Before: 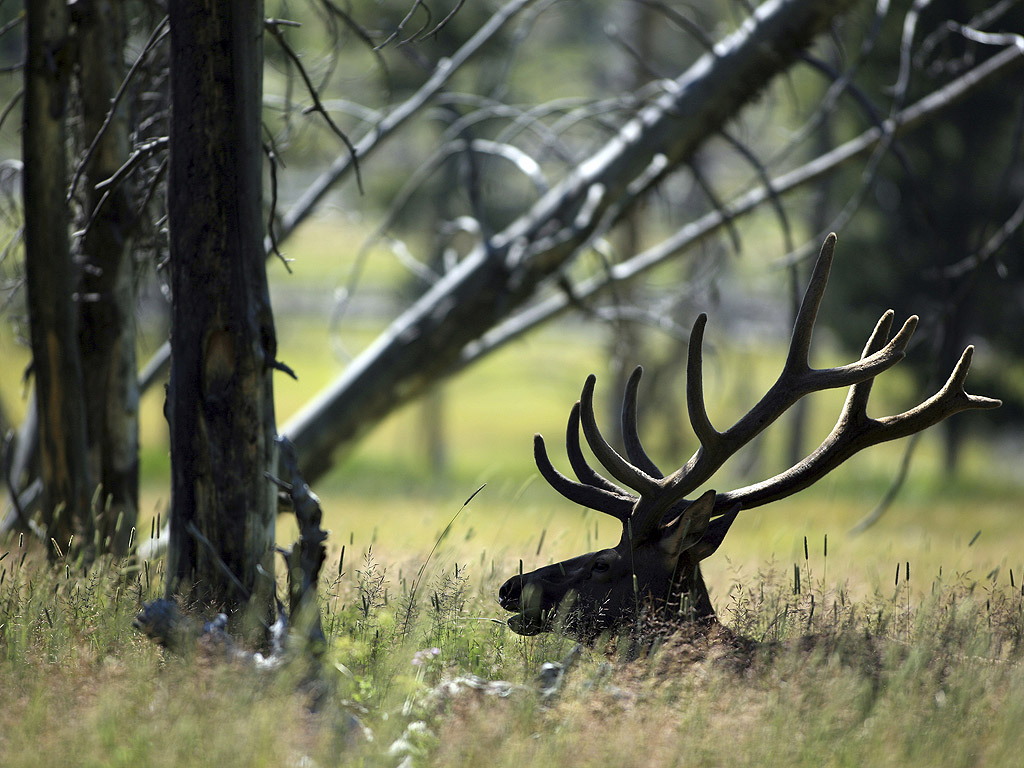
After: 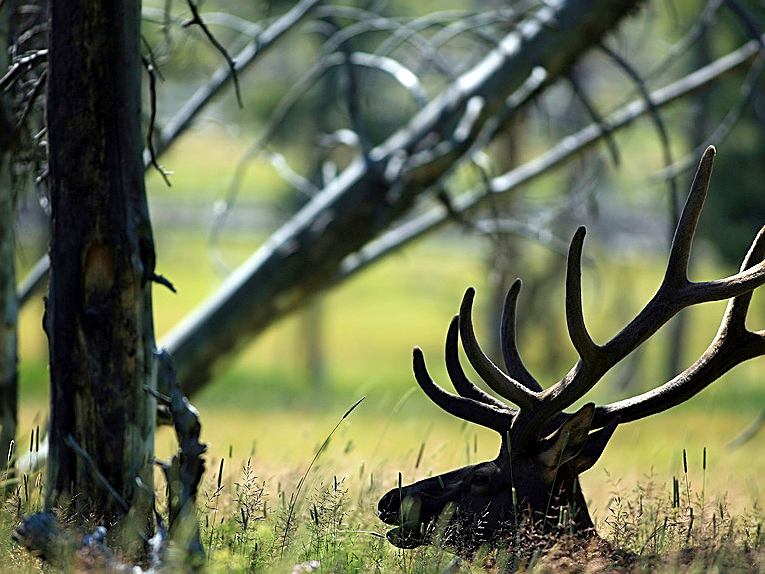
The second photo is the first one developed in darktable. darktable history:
crop and rotate: left 11.831%, top 11.346%, right 13.429%, bottom 13.899%
sharpen: on, module defaults
velvia: on, module defaults
